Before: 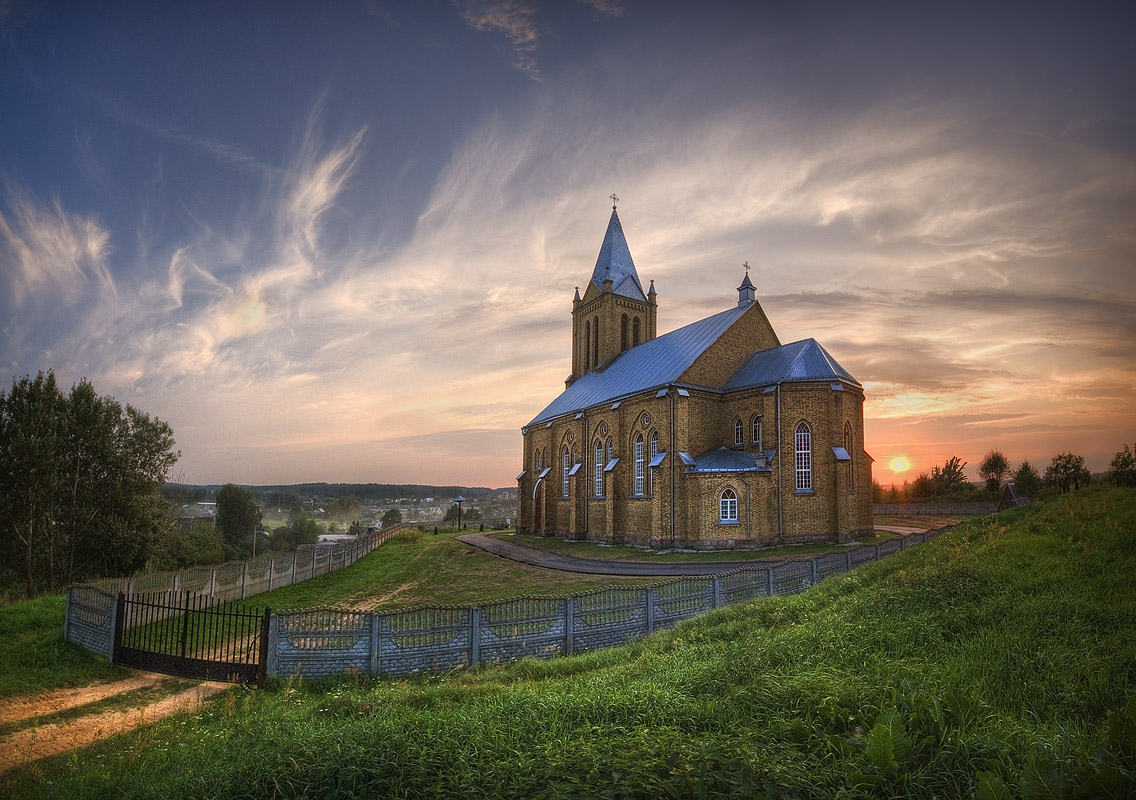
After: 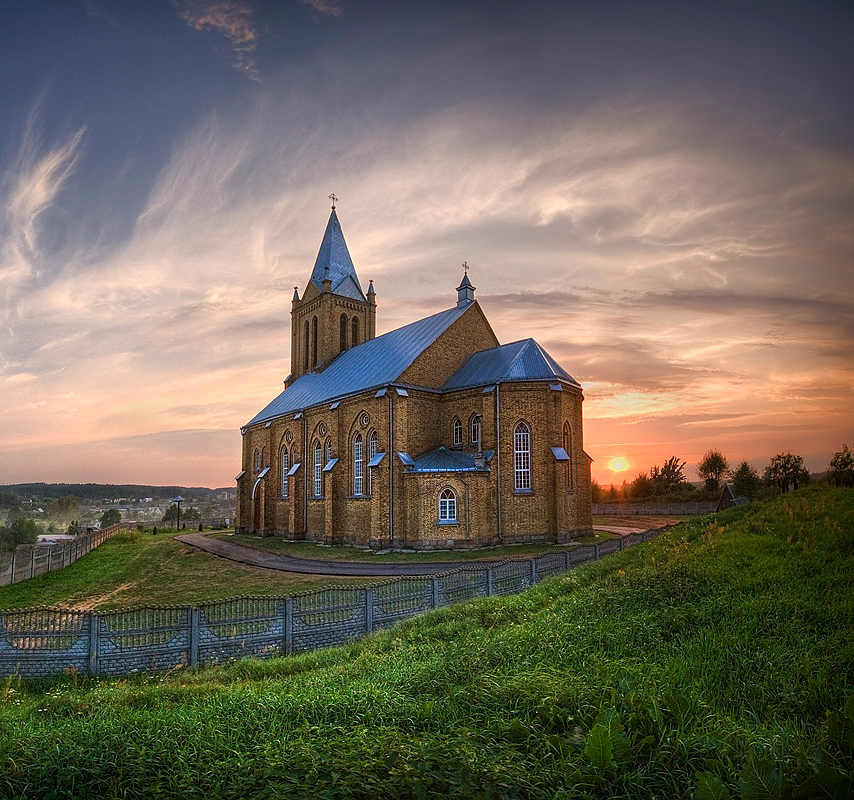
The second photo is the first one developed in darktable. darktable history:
crop and rotate: left 24.773%
sharpen: amount 0.202
